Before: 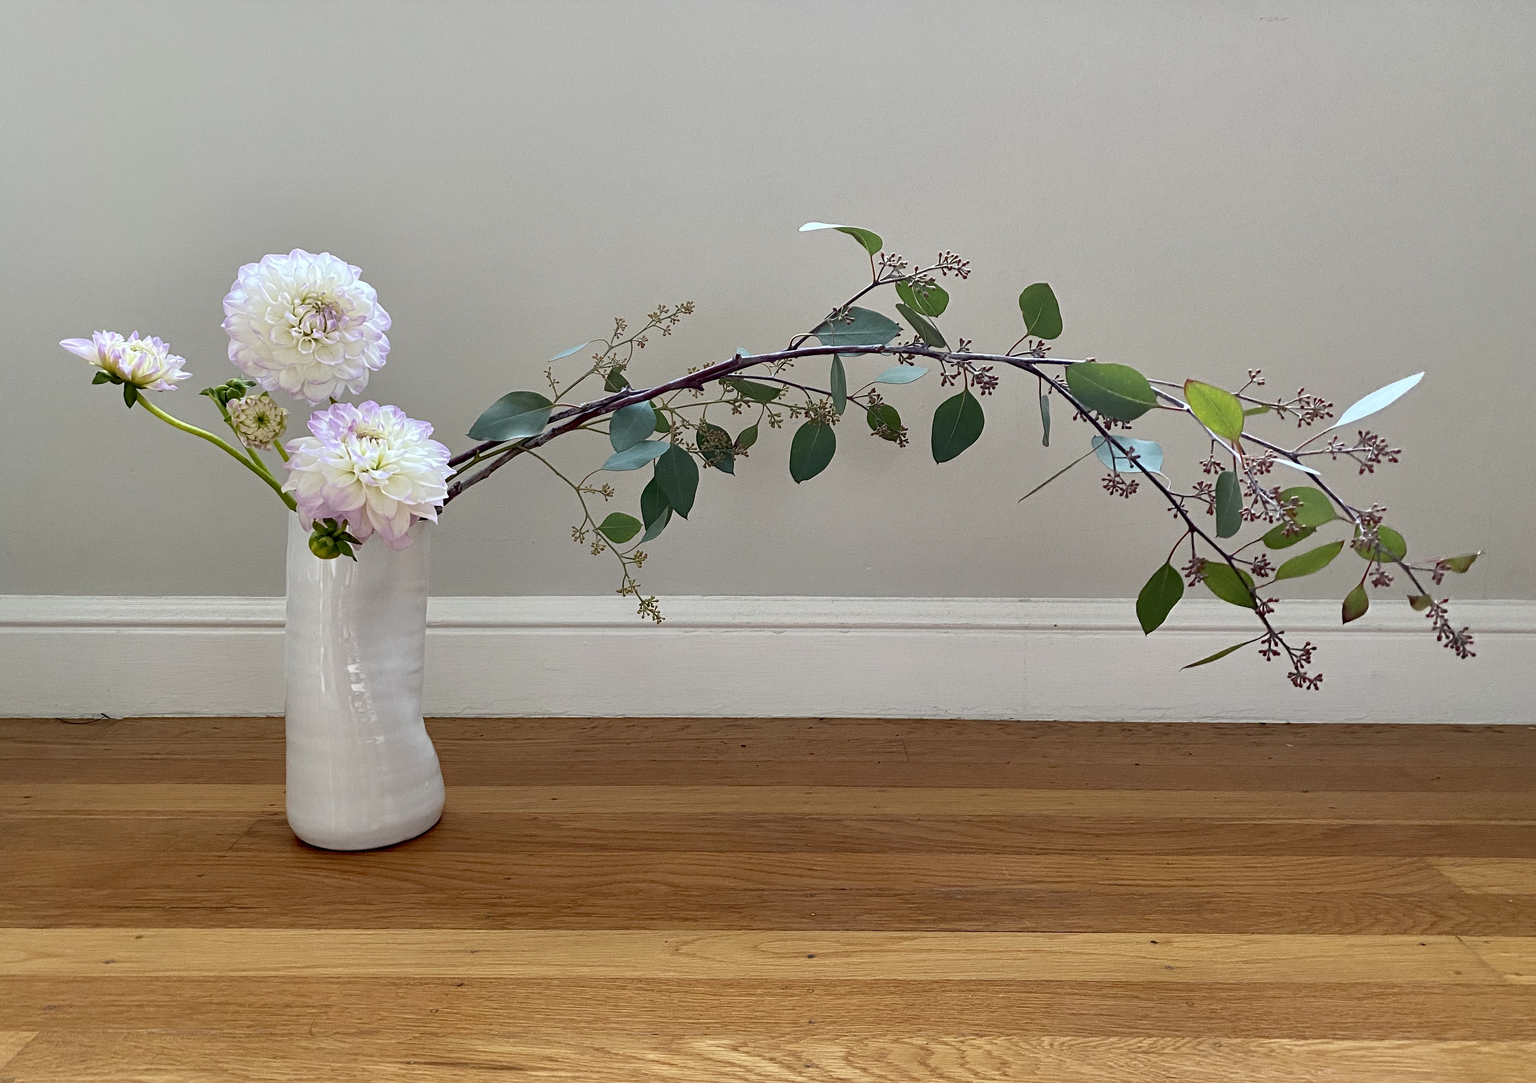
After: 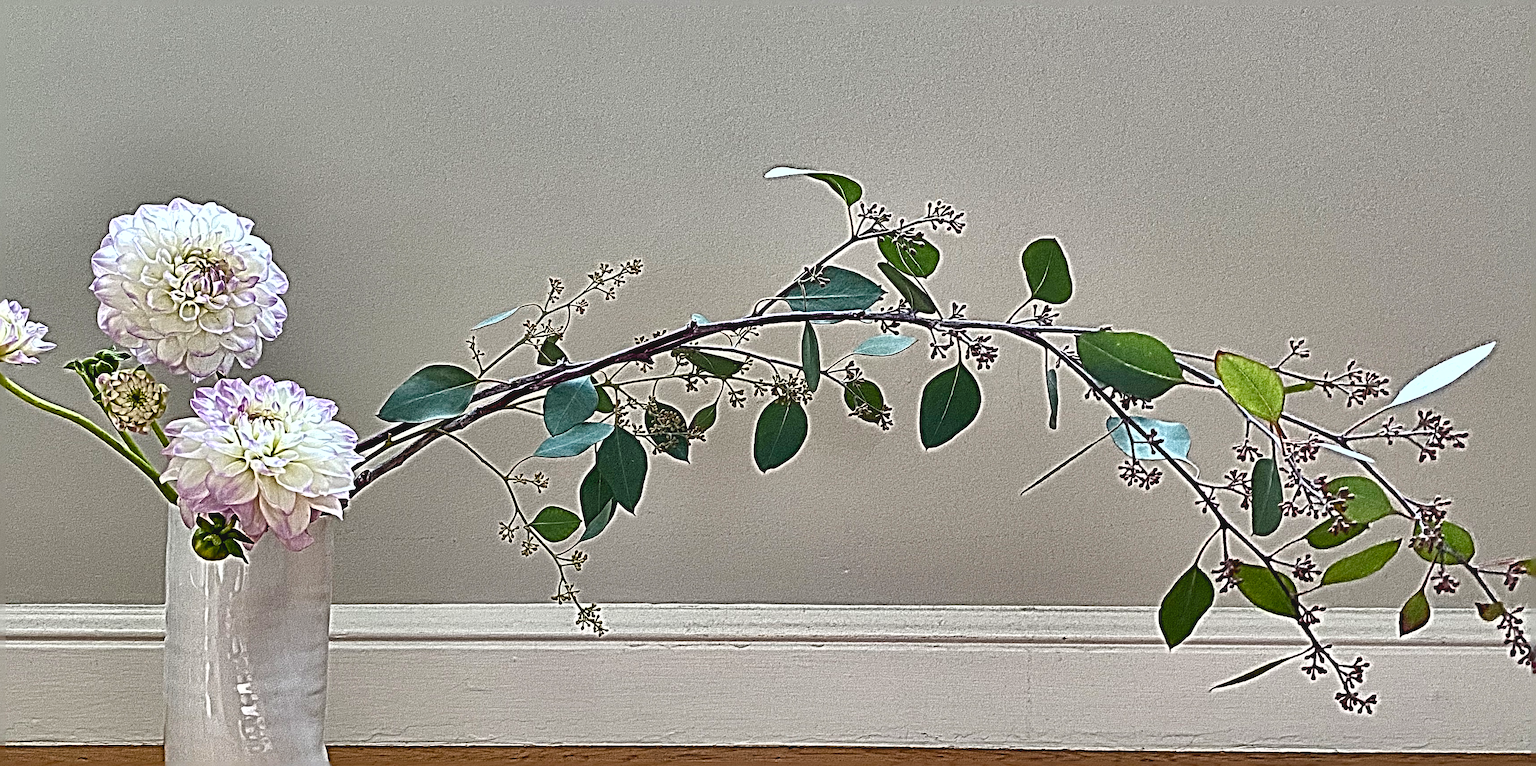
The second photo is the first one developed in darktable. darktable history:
crop and rotate: left 9.437%, top 7.351%, right 4.952%, bottom 32.006%
sharpen: radius 6.28, amount 1.81, threshold 0.095
haze removal: compatibility mode true, adaptive false
color balance rgb: highlights gain › luminance 9.599%, global offset › luminance 0.67%, perceptual saturation grading › global saturation 0.023%, perceptual saturation grading › highlights -32.407%, perceptual saturation grading › mid-tones 5.428%, perceptual saturation grading › shadows 16.968%, global vibrance 25.002%
shadows and highlights: radius 168.58, shadows 27.57, white point adjustment 3, highlights -68.69, soften with gaussian
